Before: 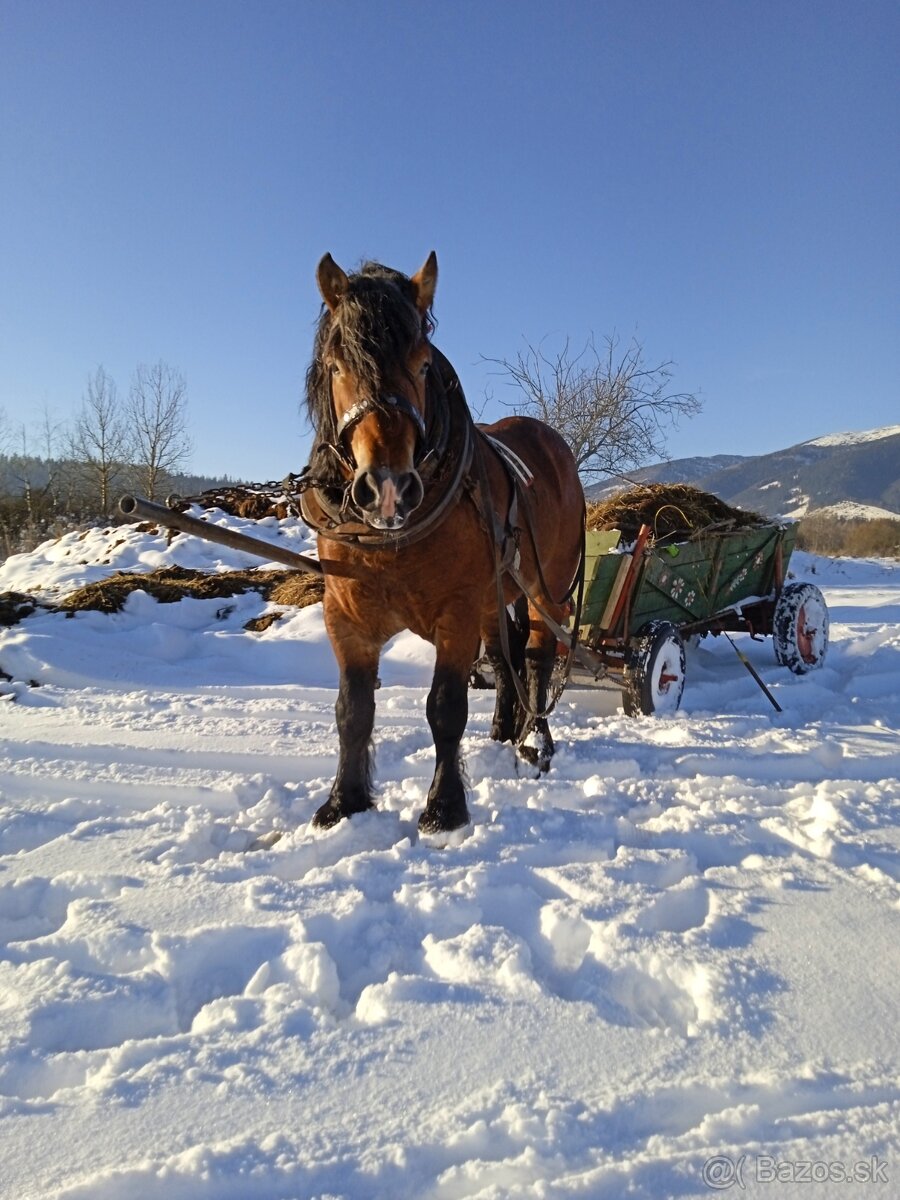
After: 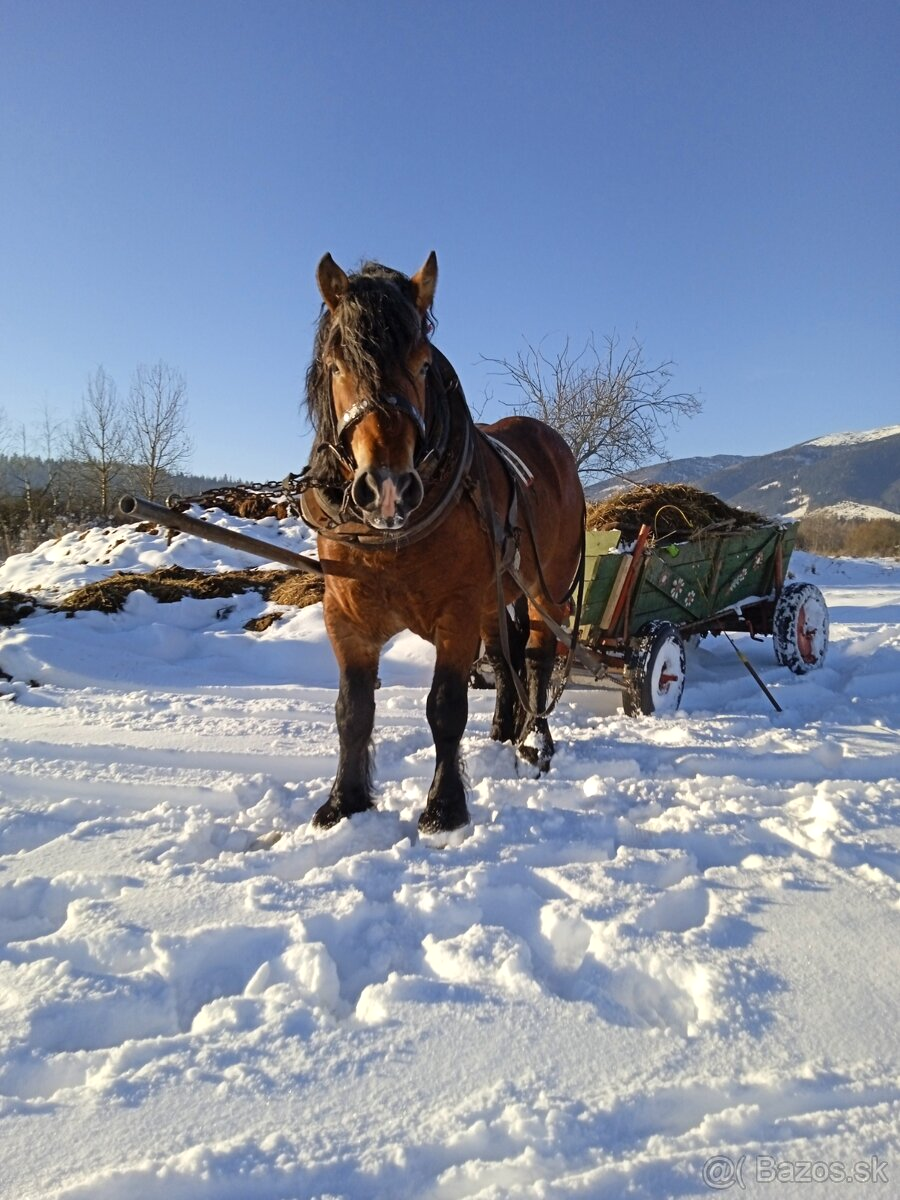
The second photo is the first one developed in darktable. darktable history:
shadows and highlights: shadows -9.89, white point adjustment 1.44, highlights 9.73
